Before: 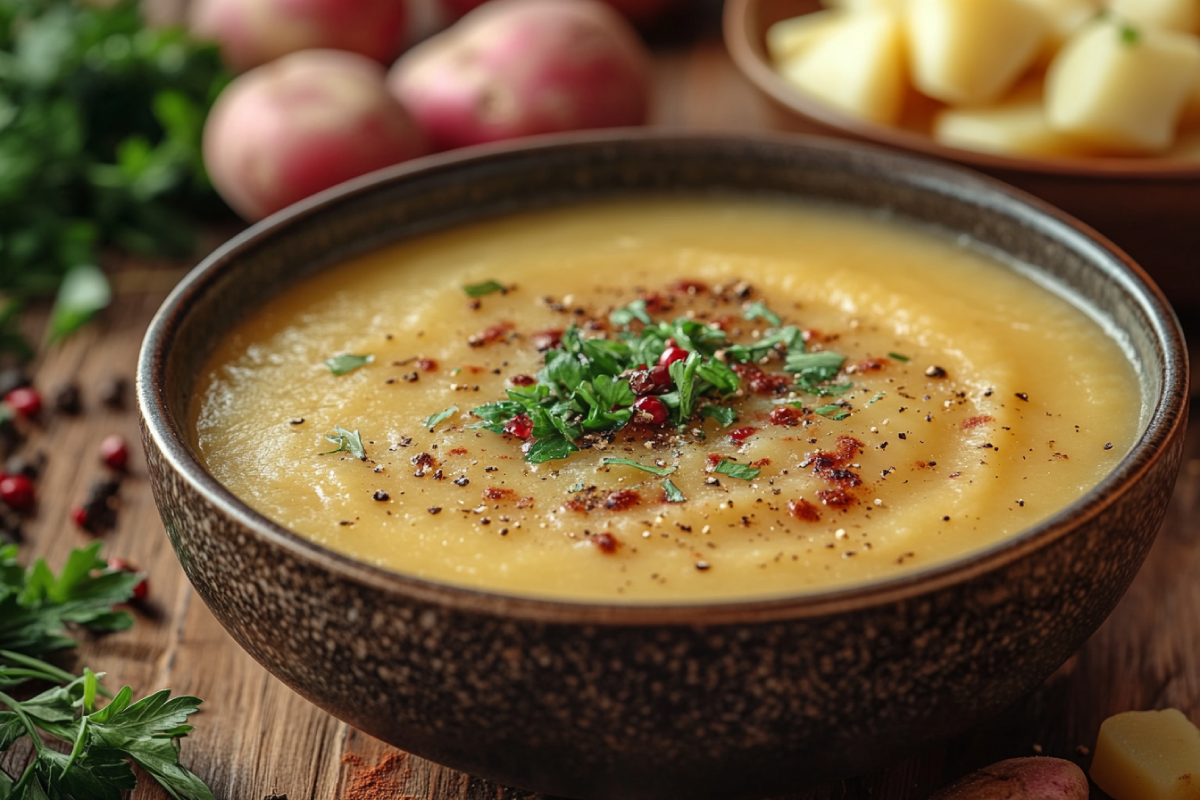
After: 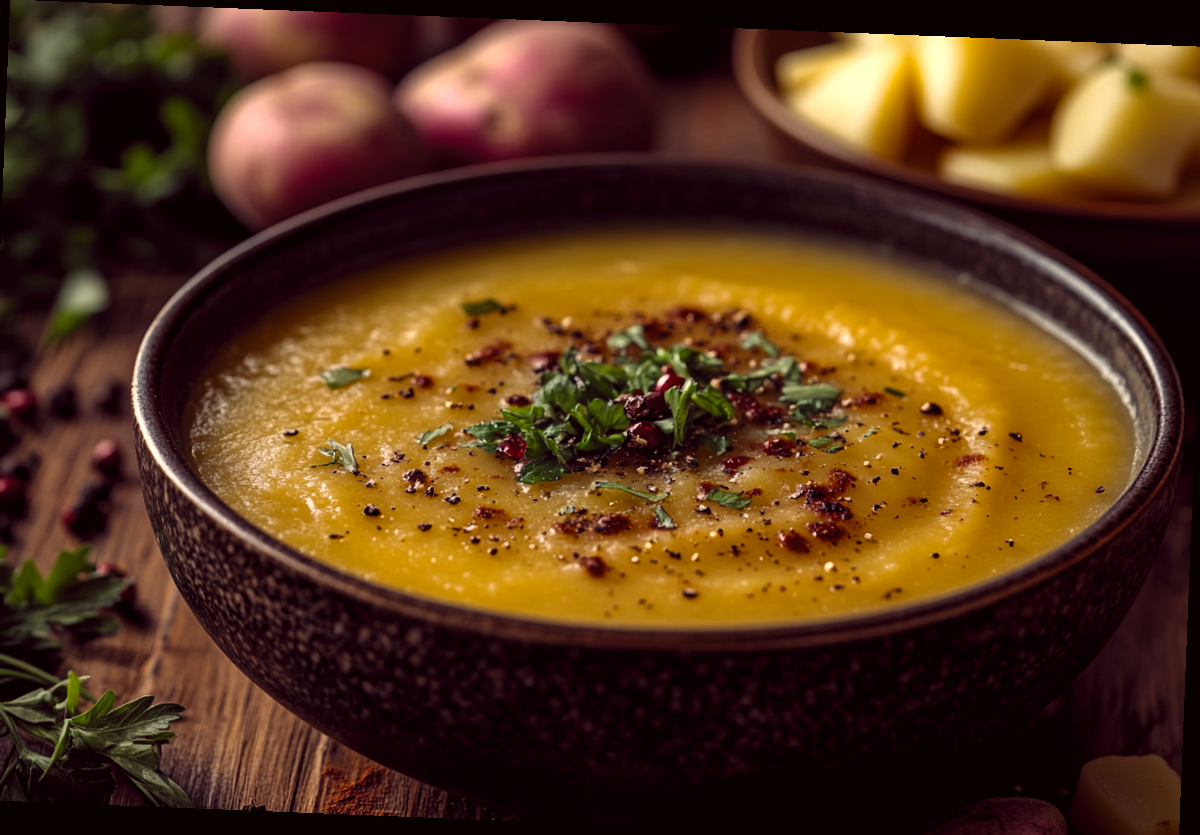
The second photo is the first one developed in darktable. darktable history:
rotate and perspective: rotation 2.27°, automatic cropping off
color correction: highlights a* -0.95, highlights b* 4.5, shadows a* 3.55
color balance rgb: shadows lift › chroma 6.43%, shadows lift › hue 305.74°, highlights gain › chroma 2.43%, highlights gain › hue 35.74°, global offset › chroma 0.28%, global offset › hue 320.29°, linear chroma grading › global chroma 5.5%, perceptual saturation grading › global saturation 30%, contrast 5.15%
crop and rotate: left 1.774%, right 0.633%, bottom 1.28%
levels: mode automatic, black 8.58%, gray 59.42%, levels [0, 0.445, 1]
